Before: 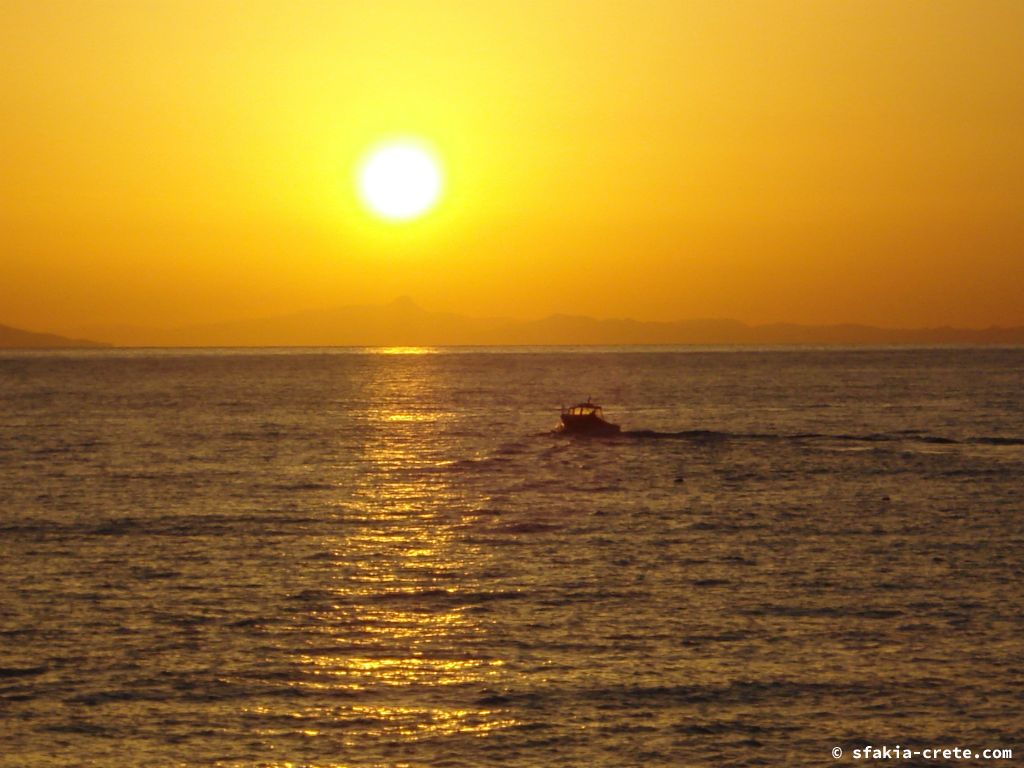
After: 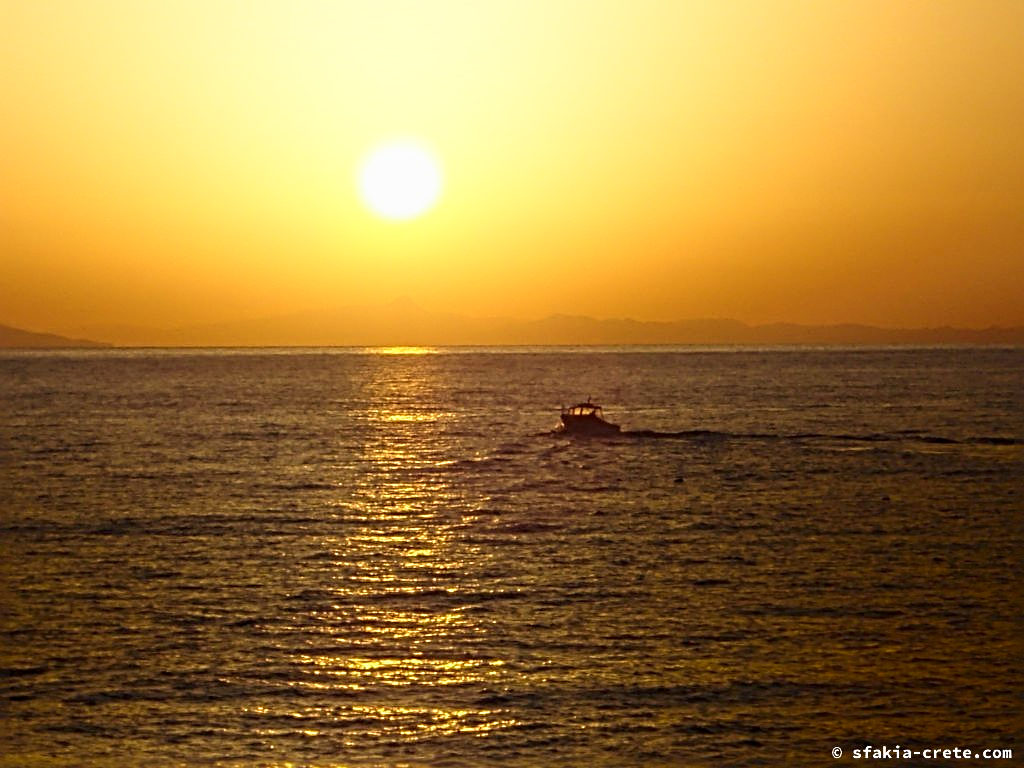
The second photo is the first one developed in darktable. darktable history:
shadows and highlights: shadows -90, highlights 90, soften with gaussian
local contrast: detail 110%
sharpen: radius 3.69, amount 0.928
